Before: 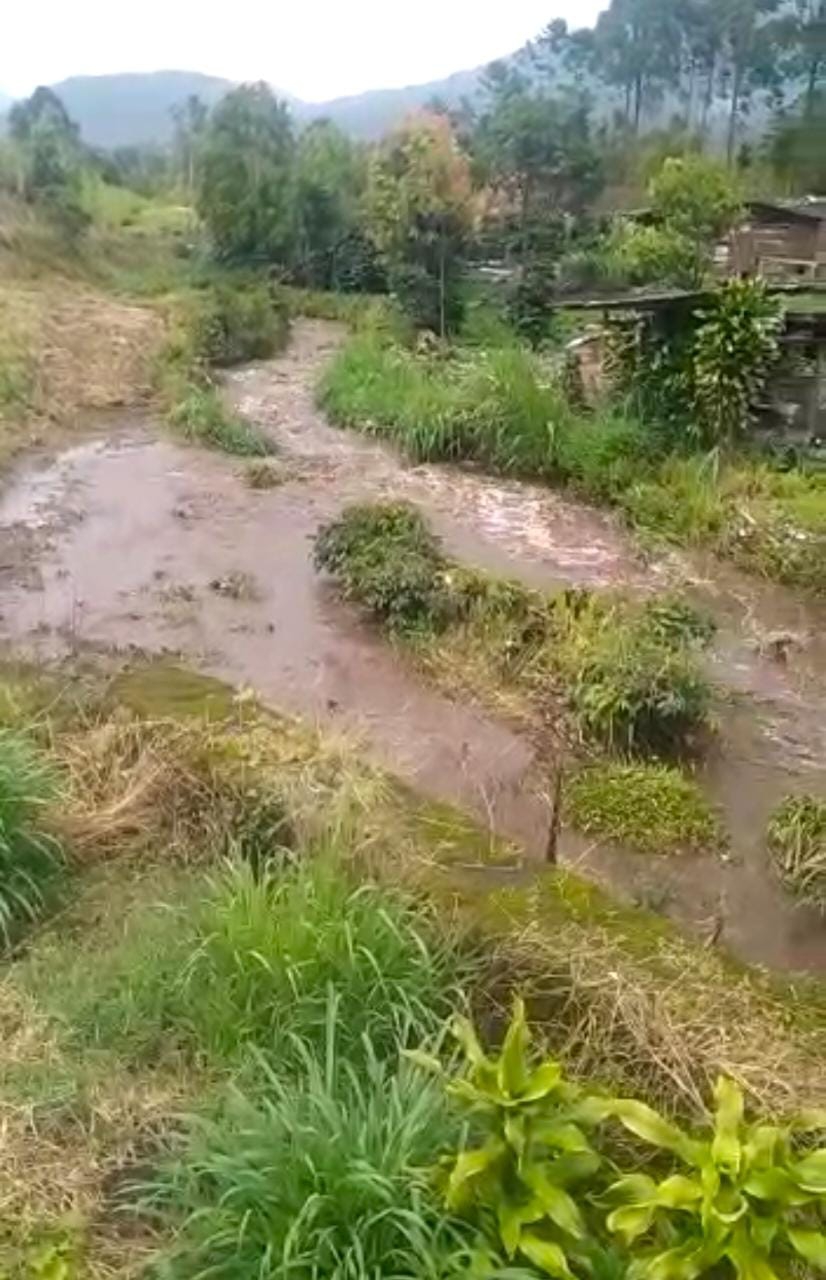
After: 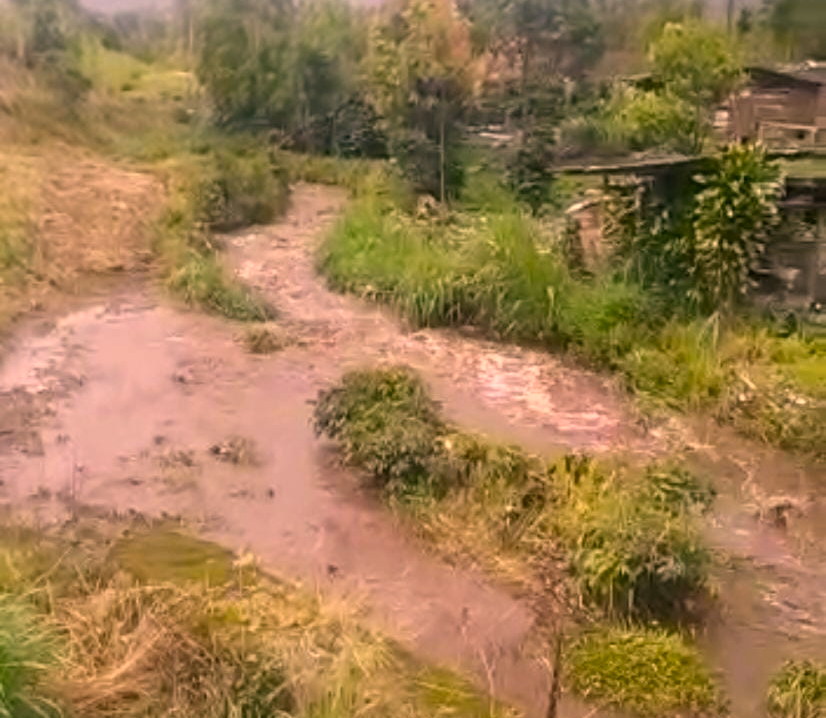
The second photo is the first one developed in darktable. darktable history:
color correction: highlights a* 21.16, highlights b* 19.61
crop and rotate: top 10.605%, bottom 33.274%
